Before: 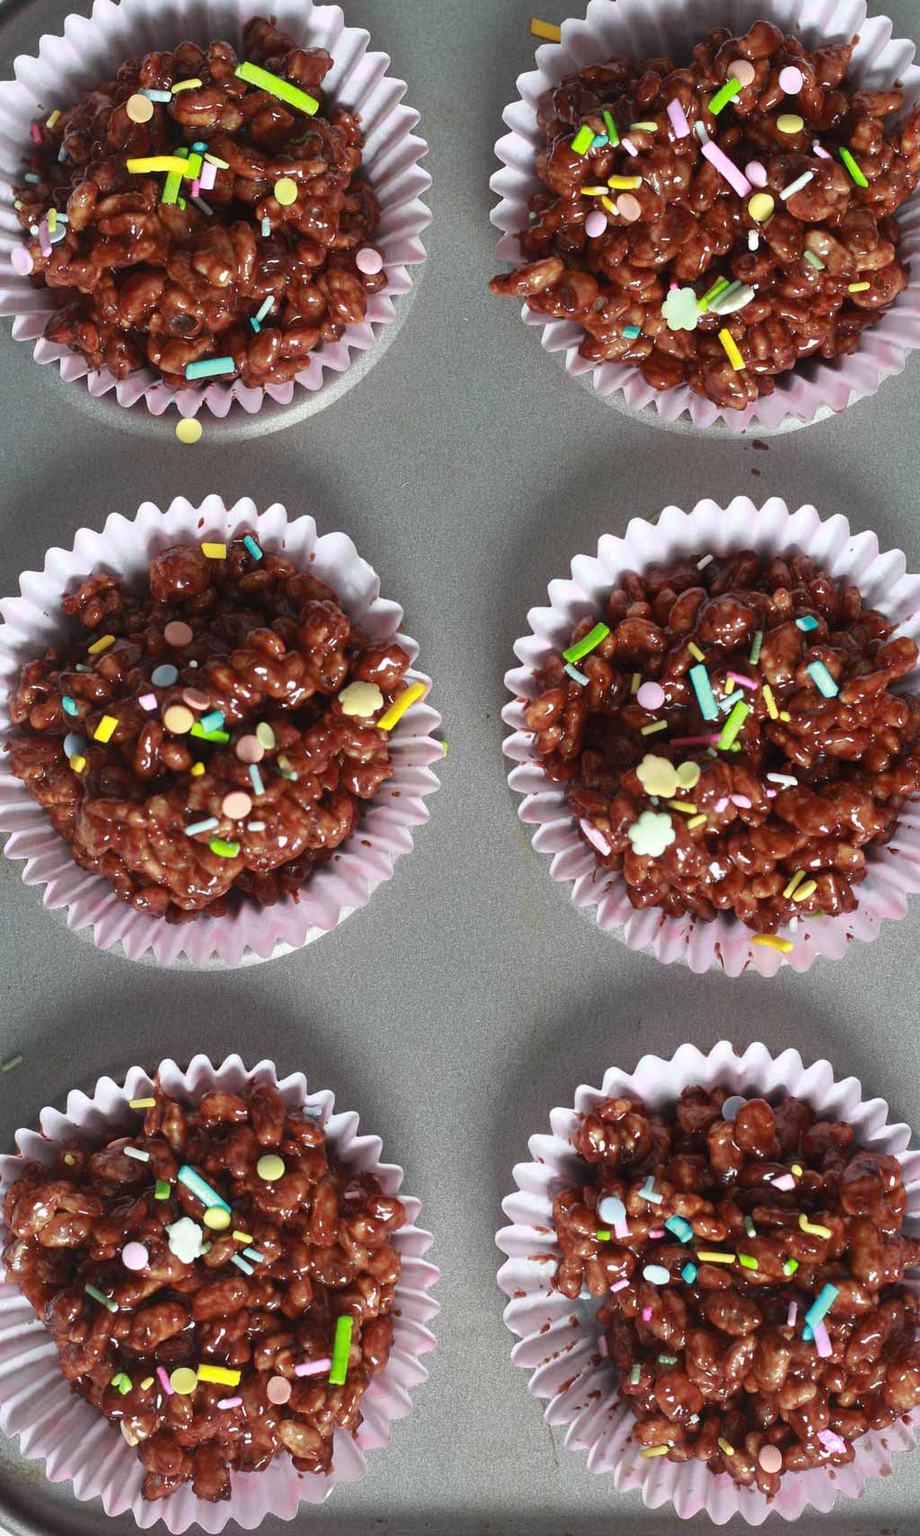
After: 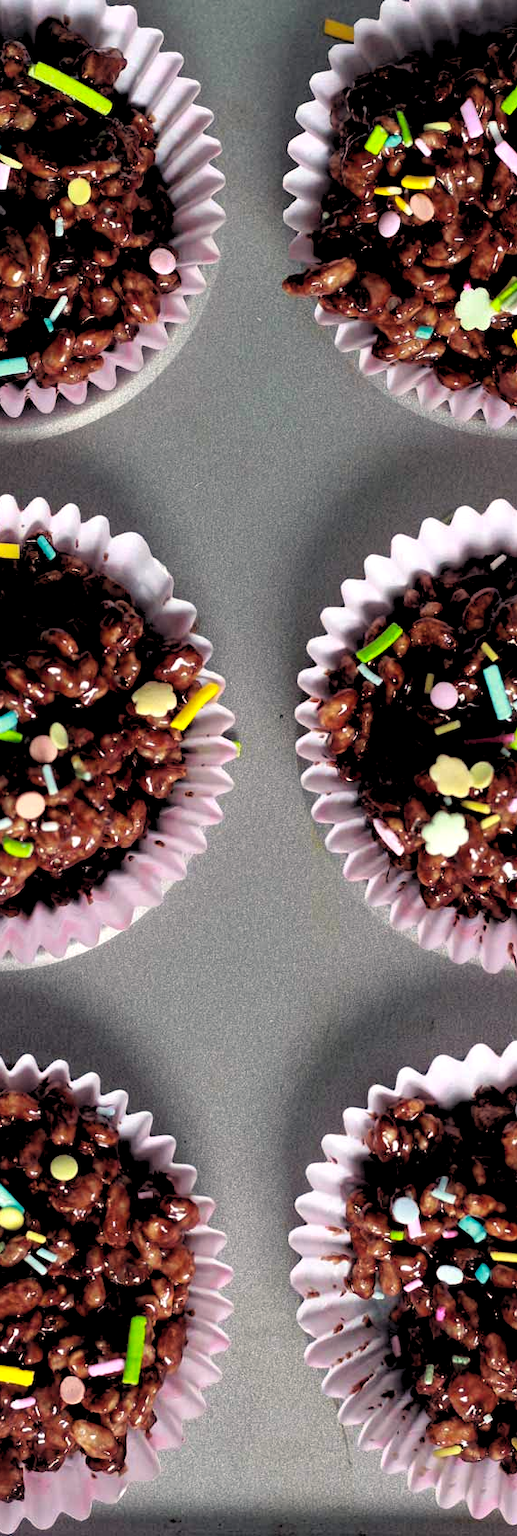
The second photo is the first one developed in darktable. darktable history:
crop and rotate: left 22.516%, right 21.234%
color balance rgb: shadows lift › hue 87.51°, highlights gain › chroma 1.35%, highlights gain › hue 55.1°, global offset › chroma 0.13%, global offset › hue 253.66°, perceptual saturation grading › global saturation 16.38%
rgb levels: levels [[0.034, 0.472, 0.904], [0, 0.5, 1], [0, 0.5, 1]]
